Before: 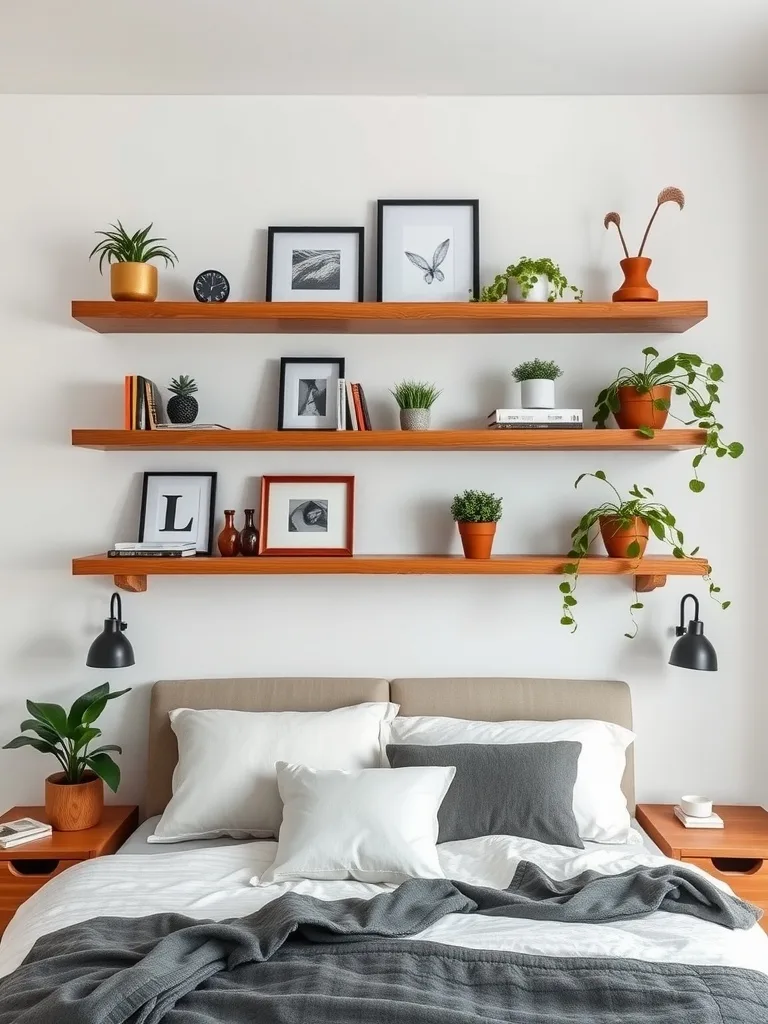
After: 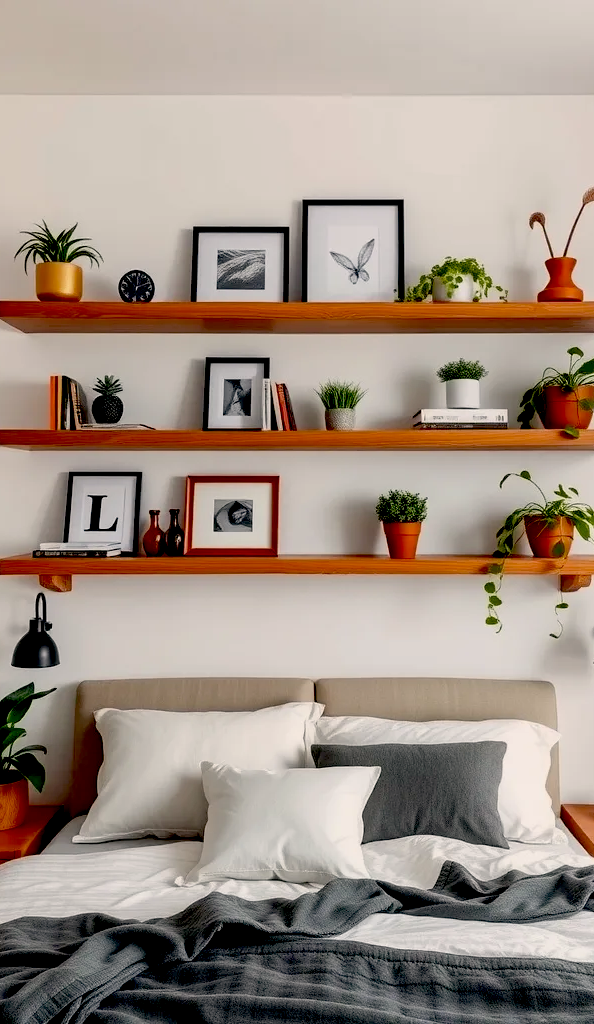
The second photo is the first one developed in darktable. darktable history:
crop: left 9.88%, right 12.664%
color correction: highlights a* 3.84, highlights b* 5.07
exposure: black level correction 0.046, exposure -0.228 EV, compensate highlight preservation false
